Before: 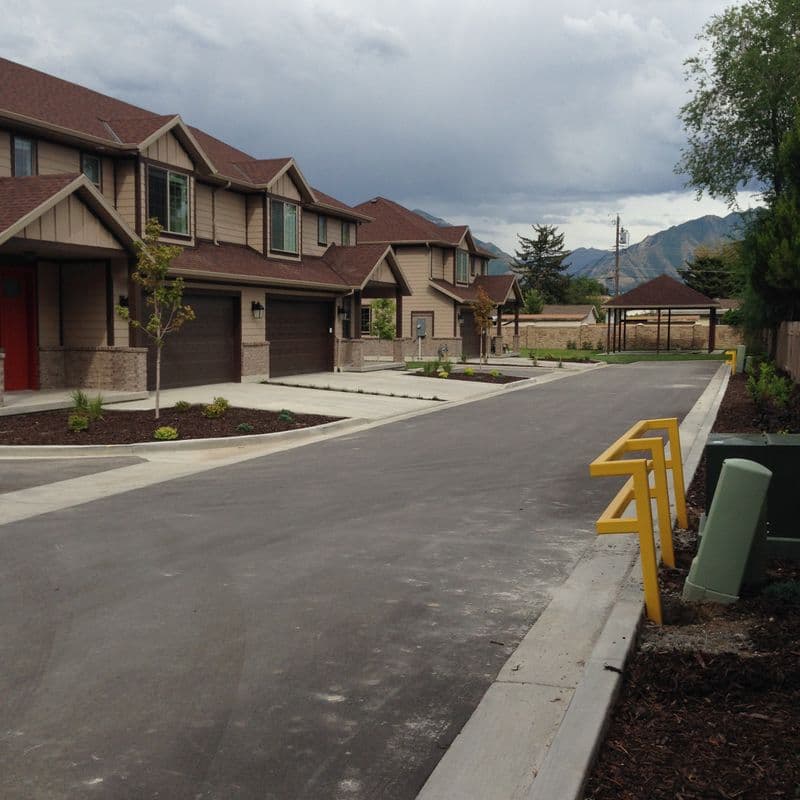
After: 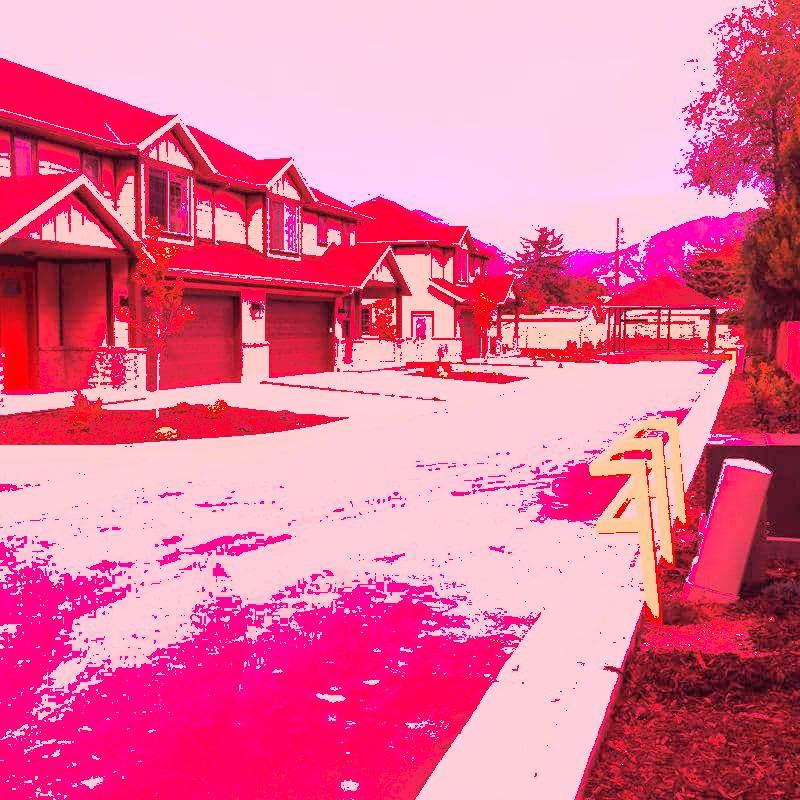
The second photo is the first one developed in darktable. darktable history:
white balance: red 4.26, blue 1.802
shadows and highlights: on, module defaults
